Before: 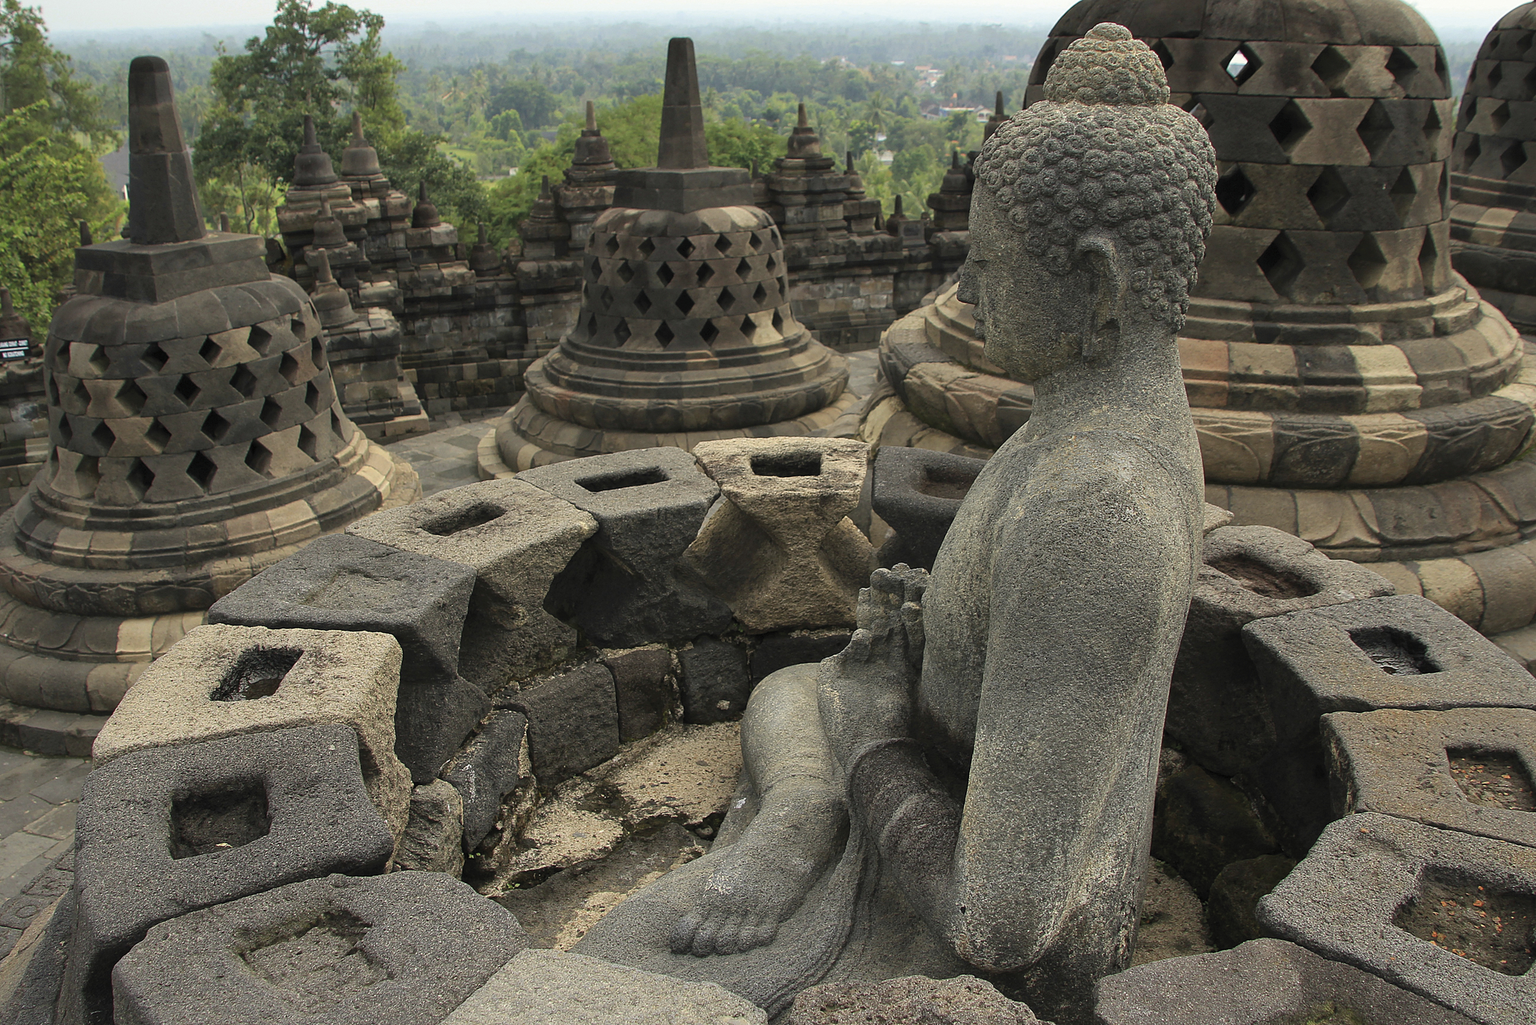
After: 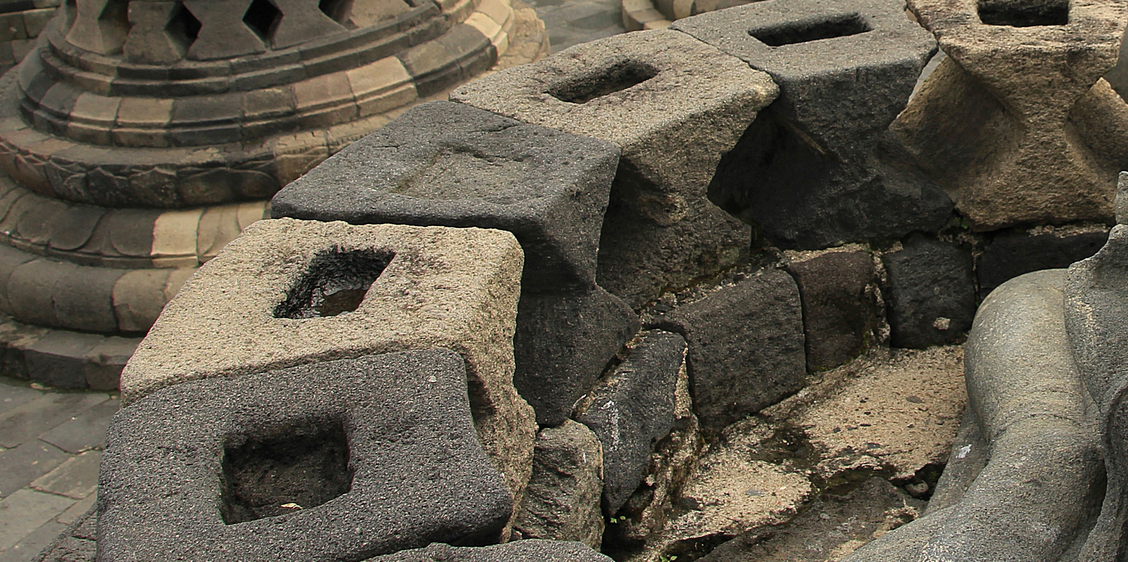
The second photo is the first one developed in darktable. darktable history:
crop: top 44.553%, right 43.594%, bottom 13.312%
